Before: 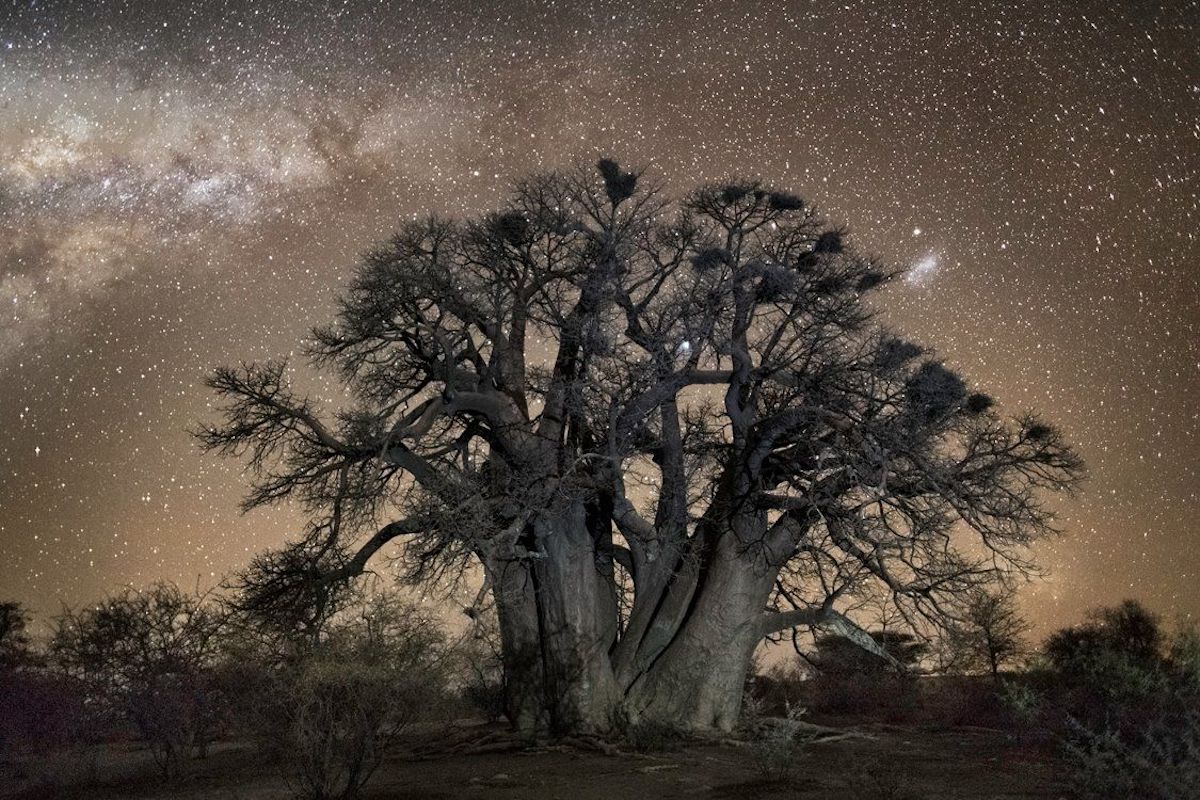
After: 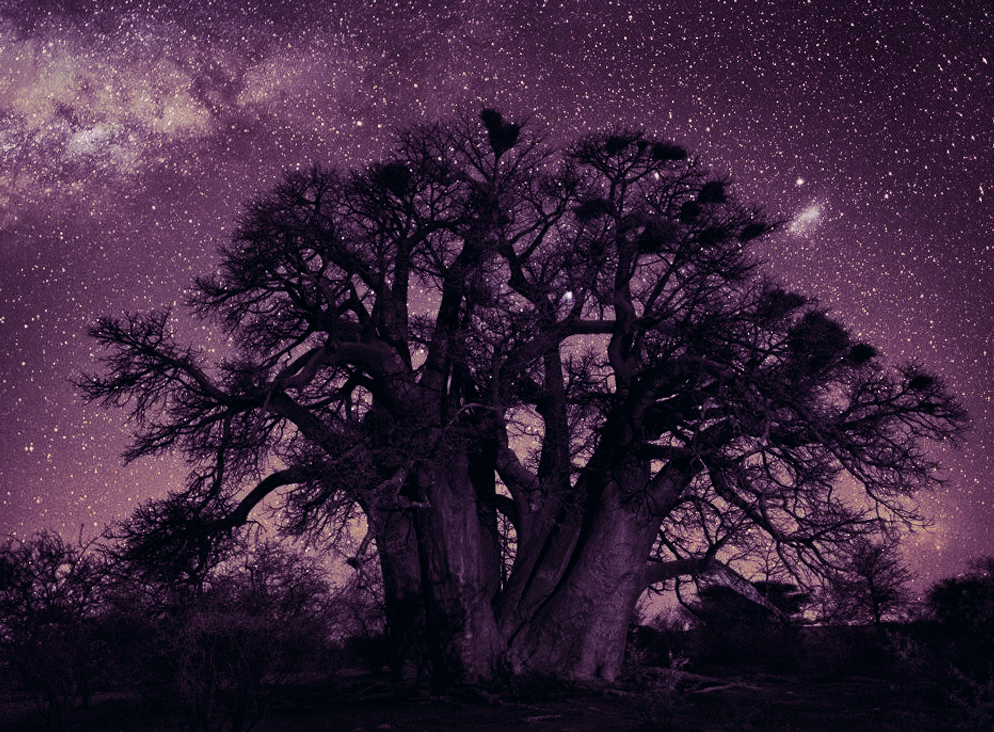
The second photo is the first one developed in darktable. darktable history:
tone curve: curves: ch0 [(0, 0) (0.052, 0.018) (0.236, 0.207) (0.41, 0.417) (0.485, 0.518) (0.54, 0.584) (0.625, 0.666) (0.845, 0.828) (0.994, 0.964)]; ch1 [(0, 0) (0.136, 0.146) (0.317, 0.34) (0.382, 0.408) (0.434, 0.441) (0.472, 0.479) (0.498, 0.501) (0.557, 0.558) (0.616, 0.59) (0.739, 0.7) (1, 1)]; ch2 [(0, 0) (0.352, 0.403) (0.447, 0.466) (0.482, 0.482) (0.528, 0.526) (0.586, 0.577) (0.618, 0.621) (0.785, 0.747) (1, 1)], color space Lab, independent channels, preserve colors none
split-toning: shadows › hue 277.2°, shadows › saturation 0.74
crop: left 9.807%, top 6.259%, right 7.334%, bottom 2.177%
color balance: lift [1.016, 0.983, 1, 1.017], gamma [0.78, 1.018, 1.043, 0.957], gain [0.786, 1.063, 0.937, 1.017], input saturation 118.26%, contrast 13.43%, contrast fulcrum 21.62%, output saturation 82.76%
tone equalizer: on, module defaults
